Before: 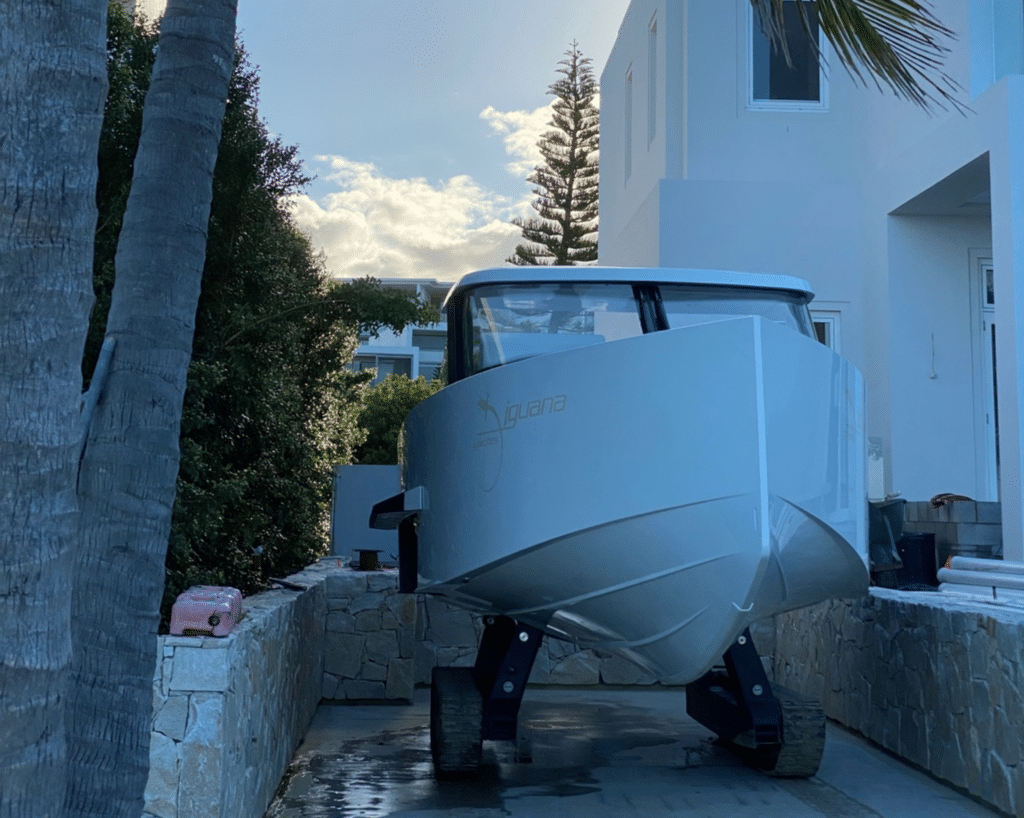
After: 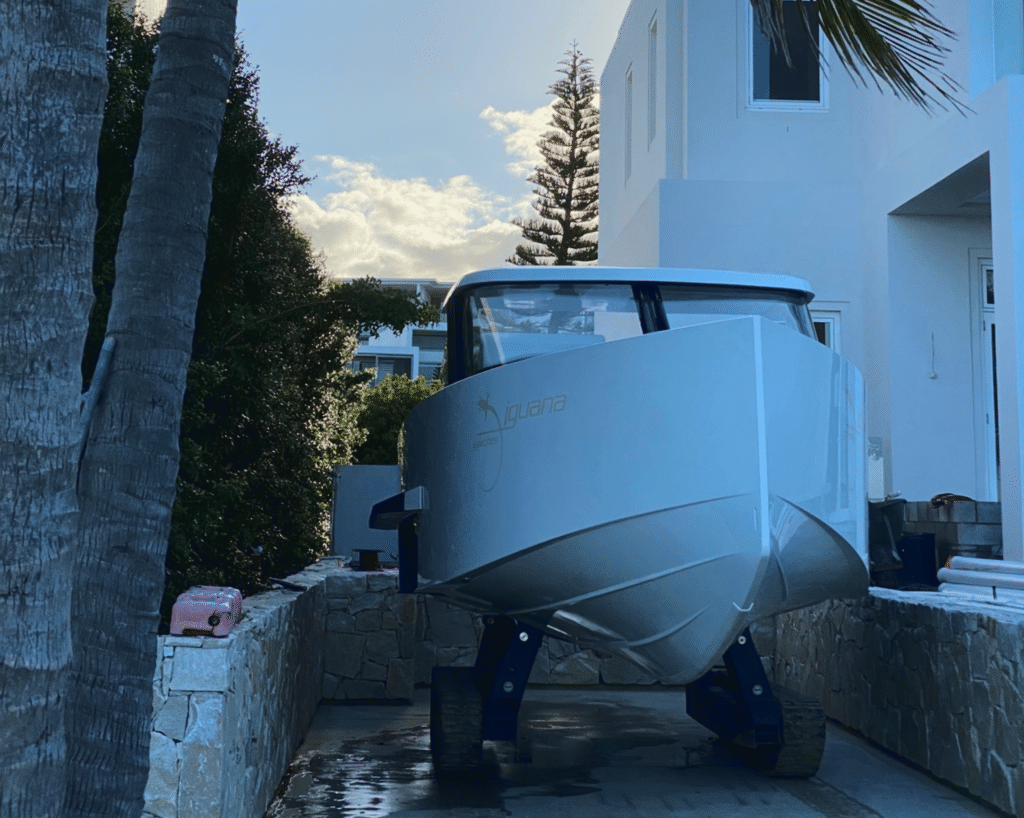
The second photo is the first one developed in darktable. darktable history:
tone curve: curves: ch0 [(0, 0.032) (0.094, 0.08) (0.265, 0.208) (0.41, 0.417) (0.498, 0.496) (0.638, 0.673) (0.845, 0.828) (0.994, 0.964)]; ch1 [(0, 0) (0.161, 0.092) (0.37, 0.302) (0.417, 0.434) (0.492, 0.502) (0.576, 0.589) (0.644, 0.638) (0.725, 0.765) (1, 1)]; ch2 [(0, 0) (0.352, 0.403) (0.45, 0.469) (0.521, 0.515) (0.55, 0.528) (0.589, 0.576) (1, 1)], color space Lab, linked channels, preserve colors none
tone equalizer: edges refinement/feathering 500, mask exposure compensation -1.57 EV, preserve details no
